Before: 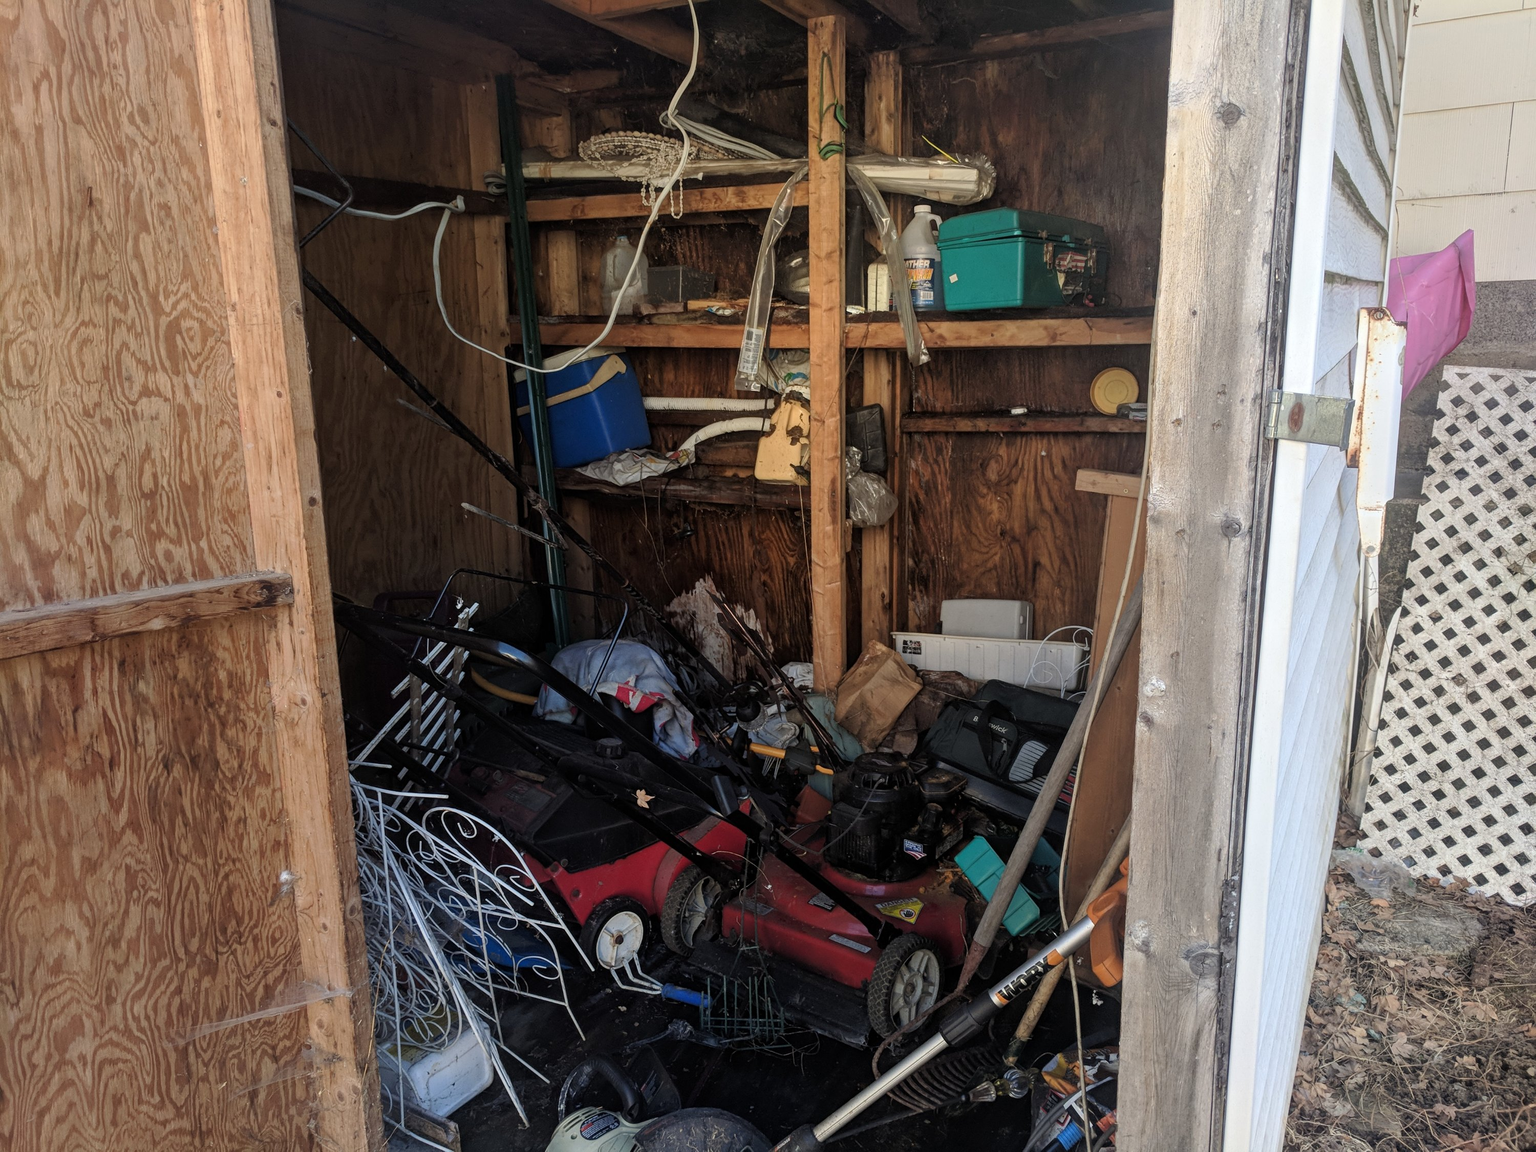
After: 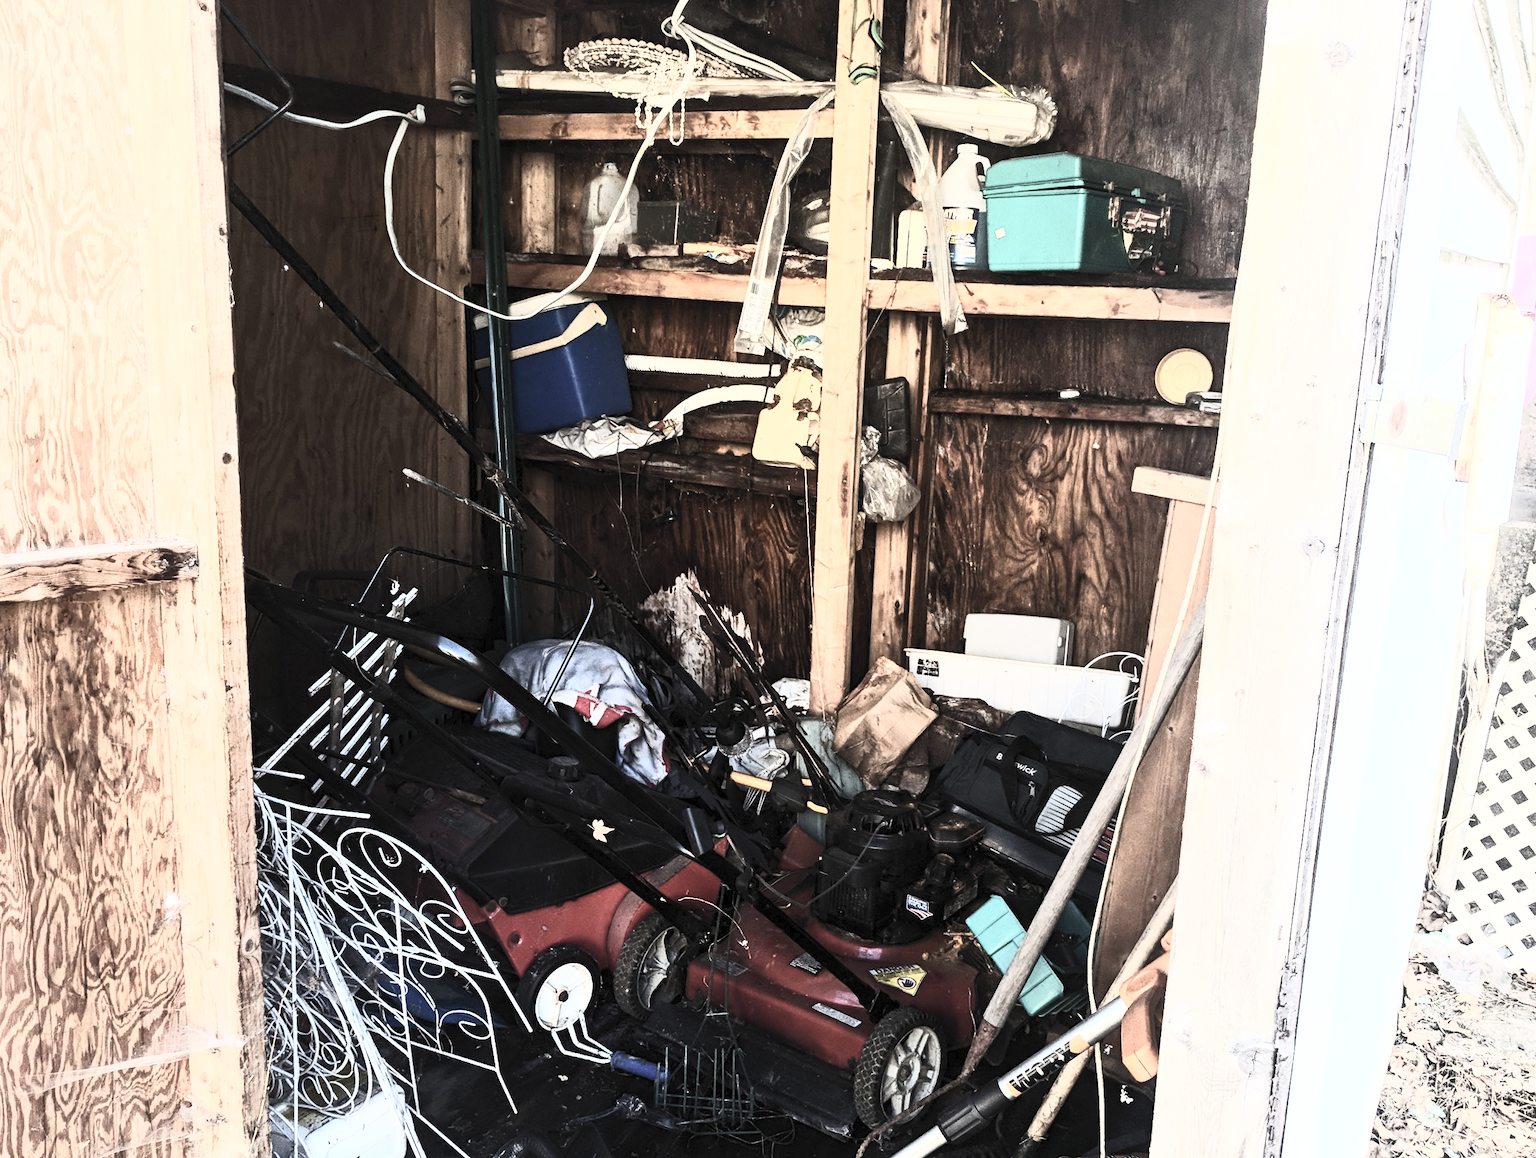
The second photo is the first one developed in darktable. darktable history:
shadows and highlights: shadows -1.8, highlights 41.85
contrast brightness saturation: contrast 0.569, brightness 0.569, saturation -0.343
crop and rotate: angle -2.96°, left 5.407%, top 5.179%, right 4.618%, bottom 4.381%
base curve: curves: ch0 [(0, 0) (0.028, 0.03) (0.121, 0.232) (0.46, 0.748) (0.859, 0.968) (1, 1)]
